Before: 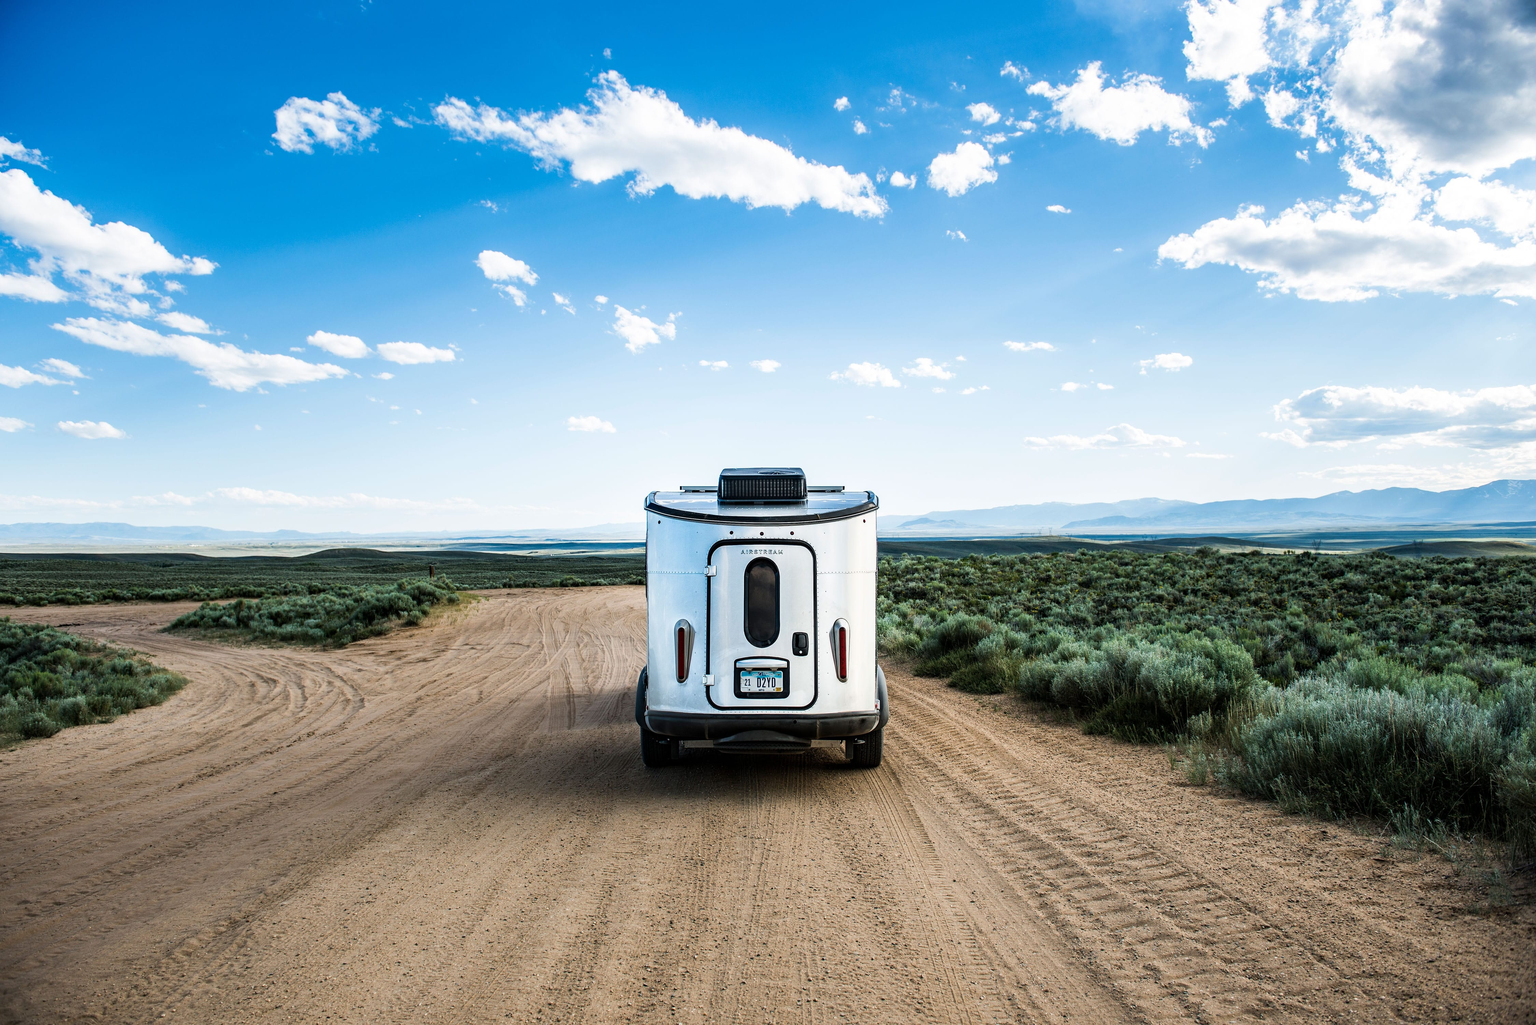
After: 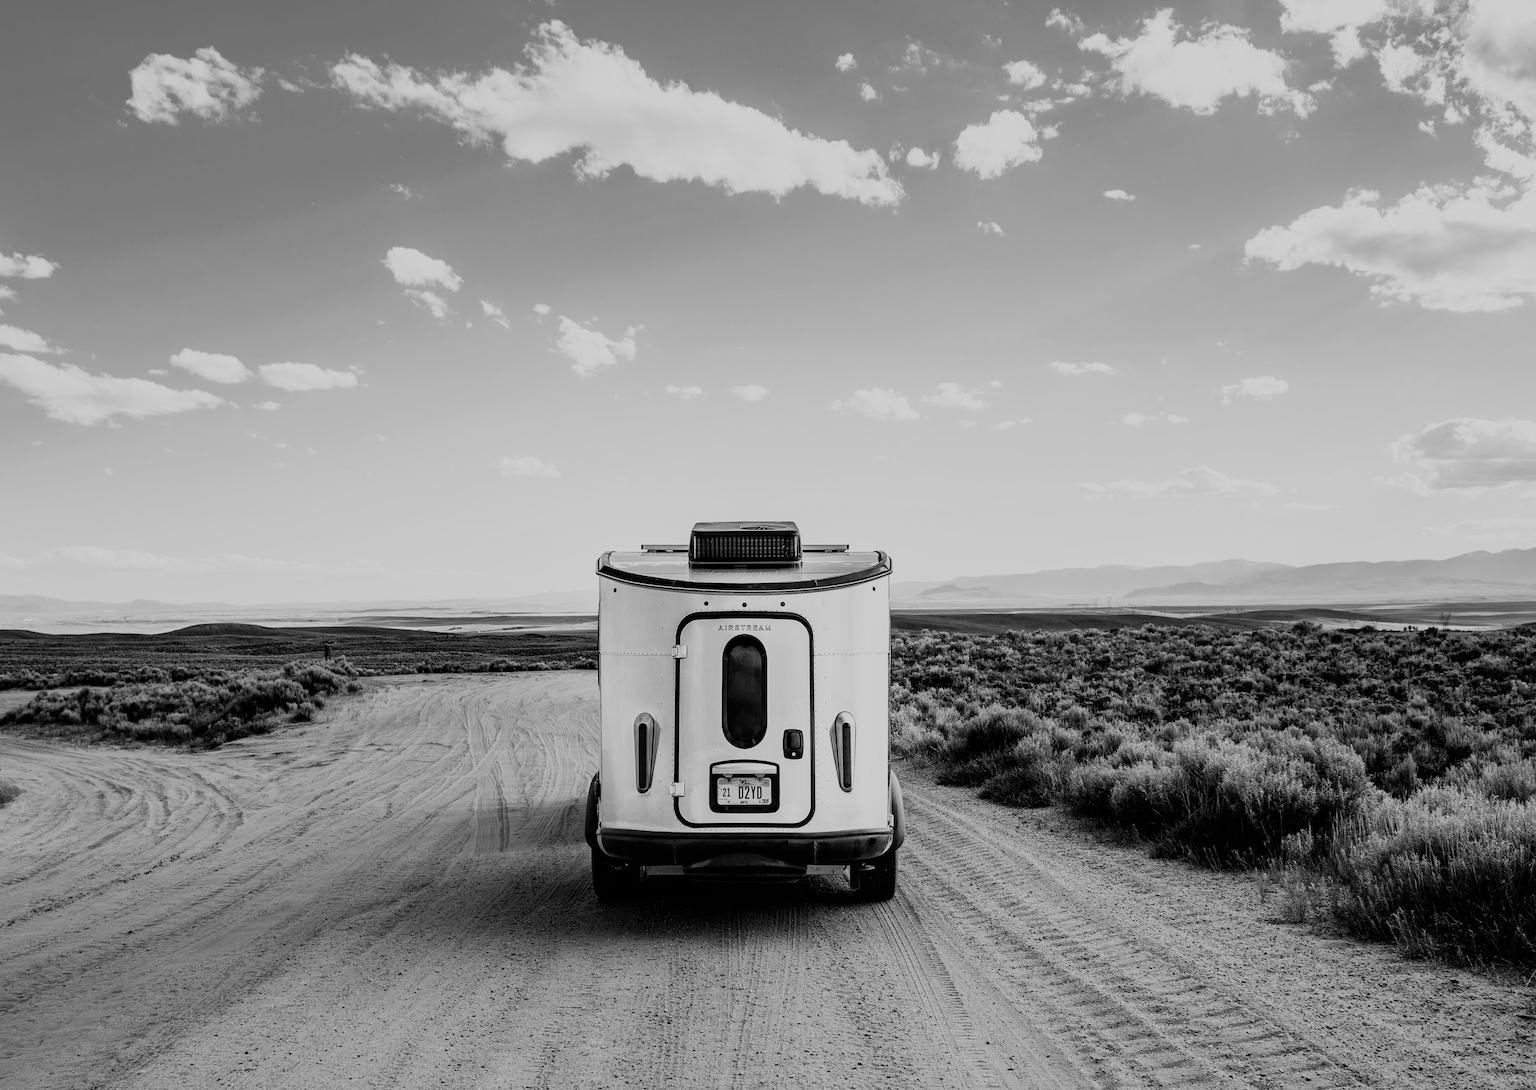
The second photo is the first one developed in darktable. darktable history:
crop: left 11.225%, top 5.381%, right 9.565%, bottom 10.314%
monochrome: on, module defaults
filmic rgb: black relative exposure -7.15 EV, white relative exposure 5.36 EV, hardness 3.02, color science v6 (2022)
